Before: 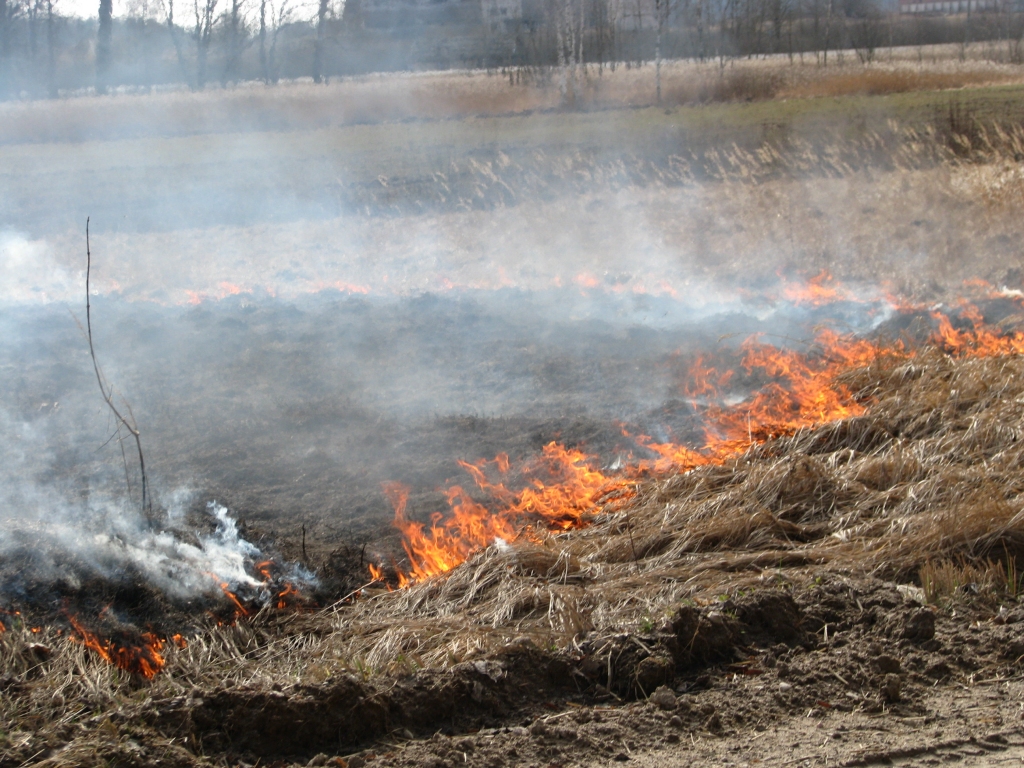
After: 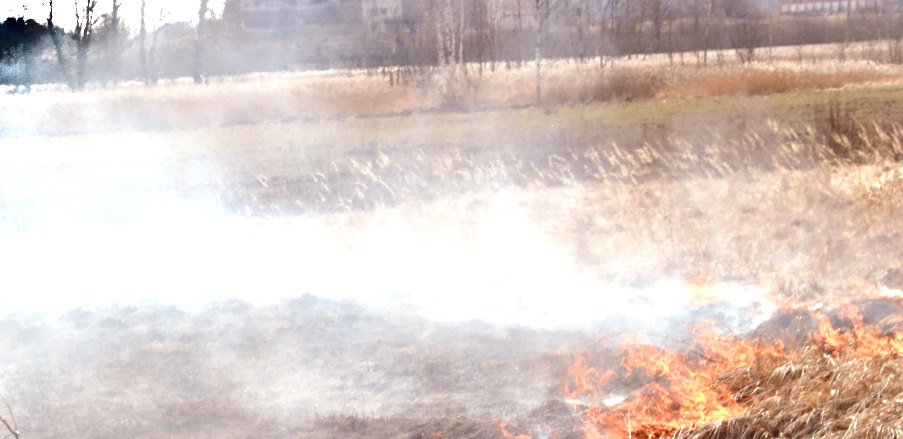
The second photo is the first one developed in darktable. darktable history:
rgb levels: mode RGB, independent channels, levels [[0, 0.474, 1], [0, 0.5, 1], [0, 0.5, 1]]
crop and rotate: left 11.812%, bottom 42.776%
color balance rgb: shadows lift › chroma 2%, shadows lift › hue 250°, power › hue 326.4°, highlights gain › chroma 2%, highlights gain › hue 64.8°, global offset › luminance 0.5%, global offset › hue 58.8°, perceptual saturation grading › highlights -25%, perceptual saturation grading › shadows 30%, global vibrance 15%
exposure: exposure 1 EV, compensate highlight preservation false
shadows and highlights: radius 331.84, shadows 53.55, highlights -100, compress 94.63%, highlights color adjustment 73.23%, soften with gaussian
